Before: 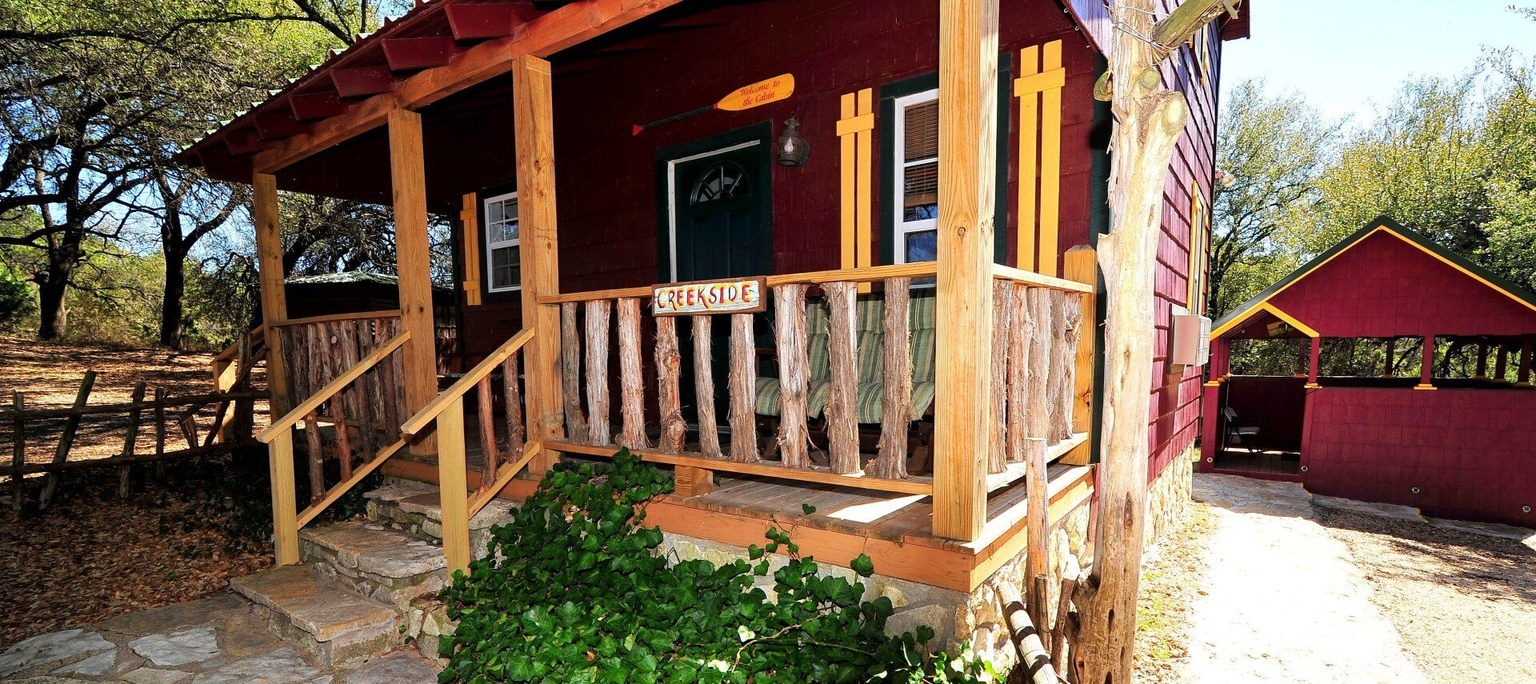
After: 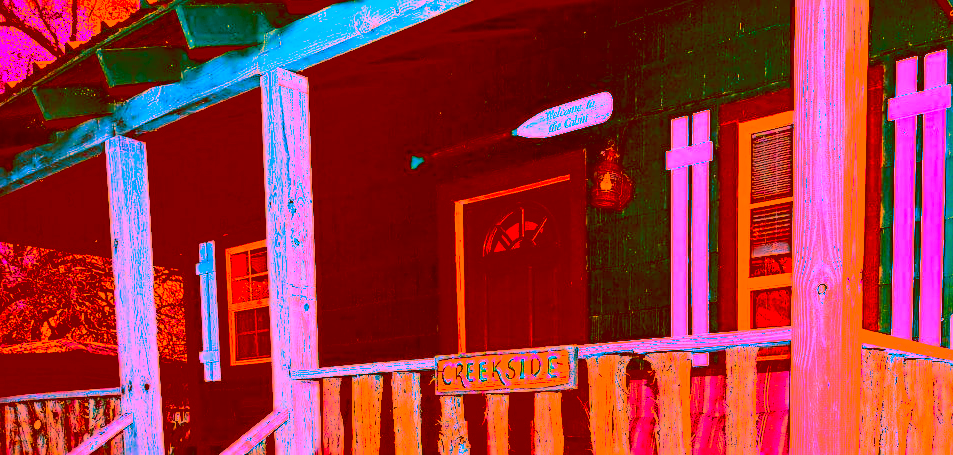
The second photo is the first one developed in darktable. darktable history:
color correction: highlights a* -38.94, highlights b* -39.76, shadows a* -39.83, shadows b* -39.89, saturation -2.98
crop: left 19.823%, right 30.535%, bottom 46.746%
base curve: curves: ch0 [(0, 0.003) (0.001, 0.002) (0.006, 0.004) (0.02, 0.022) (0.048, 0.086) (0.094, 0.234) (0.162, 0.431) (0.258, 0.629) (0.385, 0.8) (0.548, 0.918) (0.751, 0.988) (1, 1)], preserve colors none
sharpen: radius 2.535, amount 0.62
